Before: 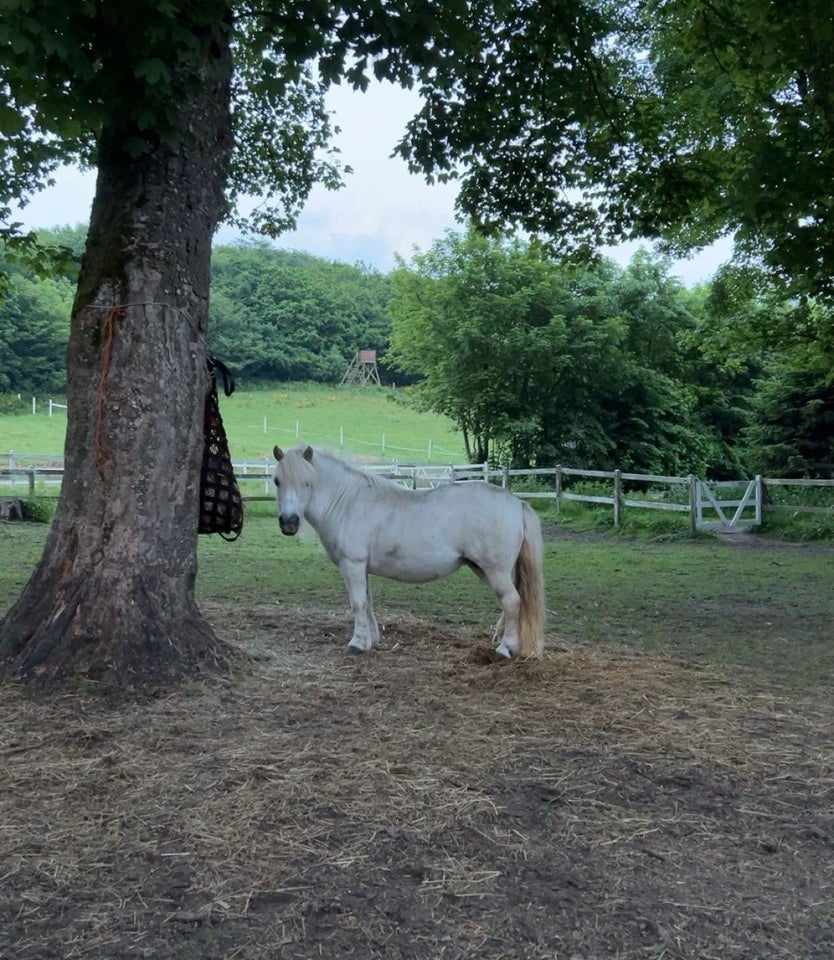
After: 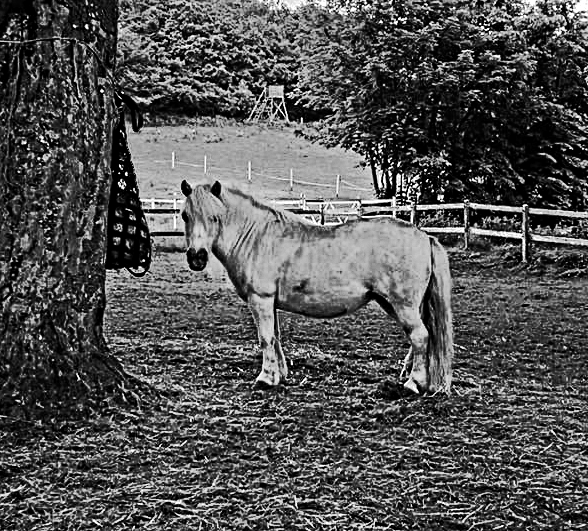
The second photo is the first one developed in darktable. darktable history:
contrast equalizer: octaves 7, y [[0.406, 0.494, 0.589, 0.753, 0.877, 0.999], [0.5 ×6], [0.5 ×6], [0 ×6], [0 ×6]]
crop: left 11.123%, top 27.61%, right 18.3%, bottom 17.034%
haze removal: compatibility mode true, adaptive false
monochrome: on, module defaults
color balance rgb: perceptual saturation grading › global saturation 45%, perceptual saturation grading › highlights -25%, perceptual saturation grading › shadows 50%, perceptual brilliance grading › global brilliance 3%, global vibrance 3%
tone curve: curves: ch0 [(0, 0) (0.003, 0.005) (0.011, 0.007) (0.025, 0.009) (0.044, 0.013) (0.069, 0.017) (0.1, 0.02) (0.136, 0.029) (0.177, 0.052) (0.224, 0.086) (0.277, 0.129) (0.335, 0.188) (0.399, 0.256) (0.468, 0.361) (0.543, 0.526) (0.623, 0.696) (0.709, 0.784) (0.801, 0.85) (0.898, 0.882) (1, 1)], preserve colors none
color balance: input saturation 134.34%, contrast -10.04%, contrast fulcrum 19.67%, output saturation 133.51%
